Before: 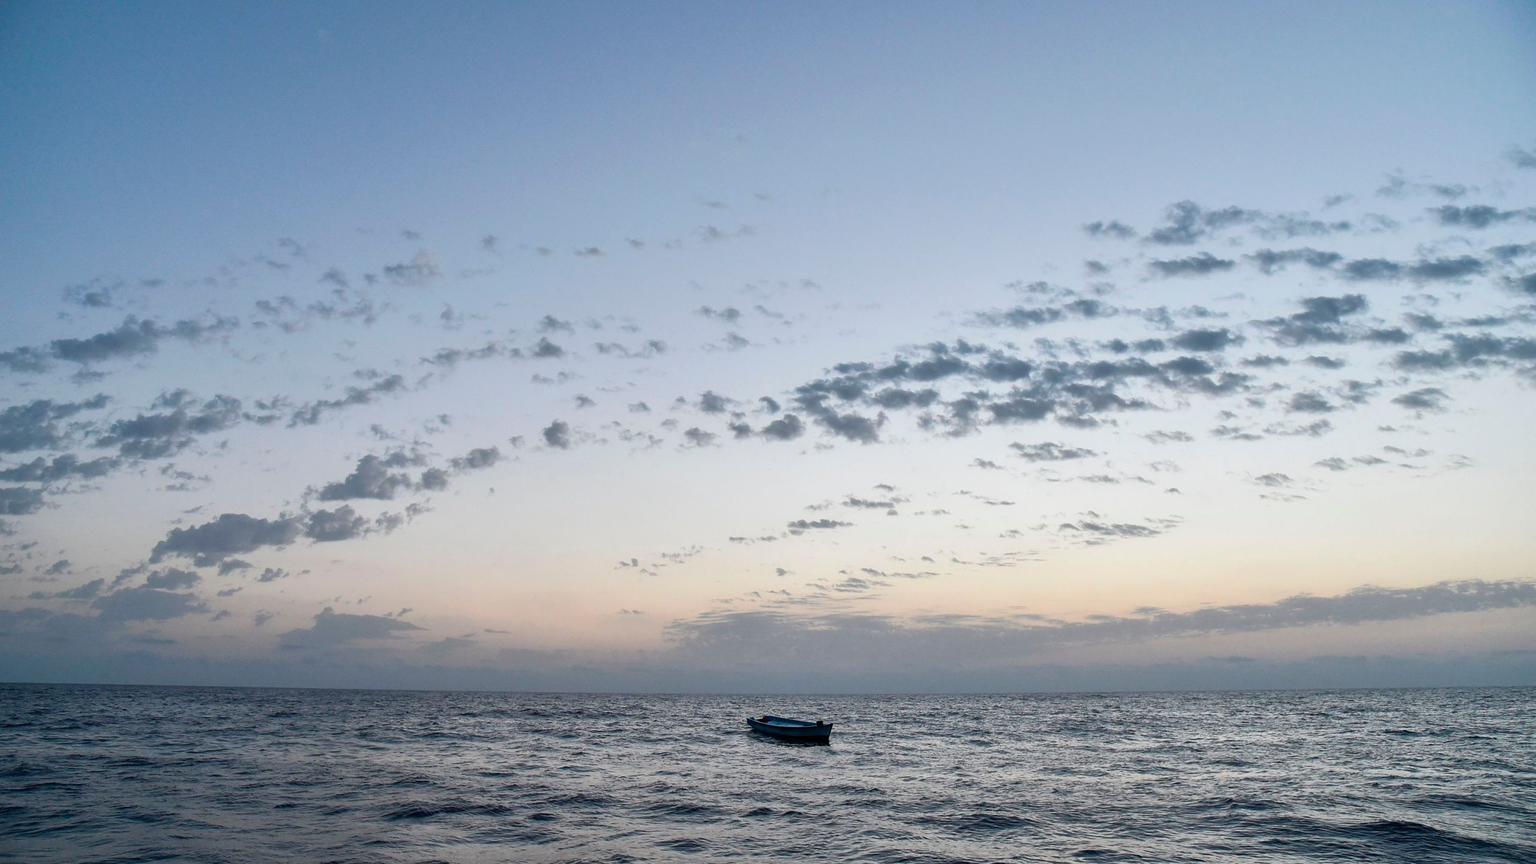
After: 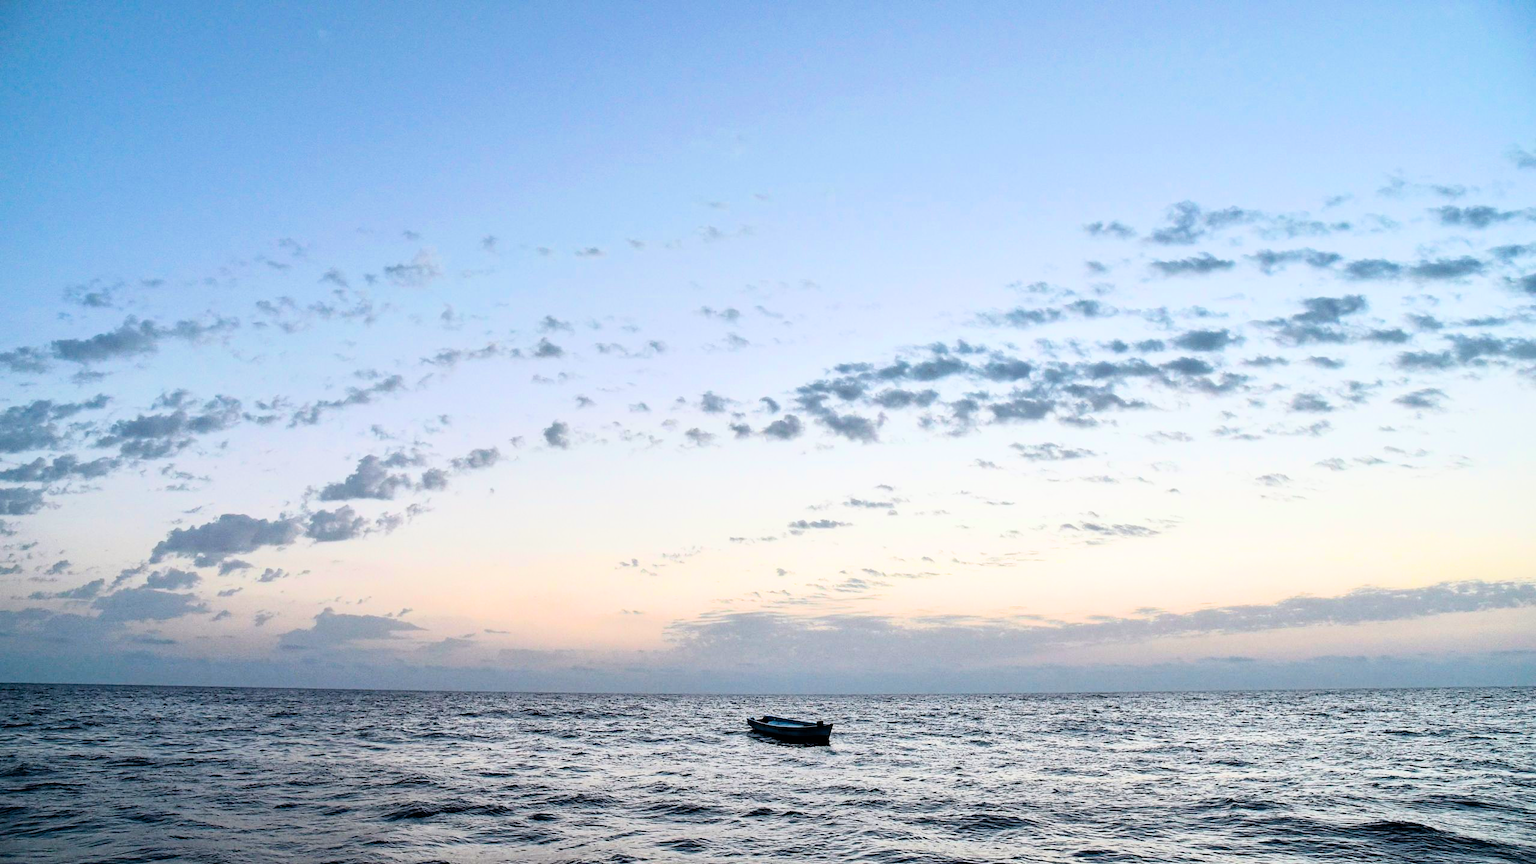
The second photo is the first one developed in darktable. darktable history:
haze removal: strength 0.287, distance 0.255, compatibility mode true, adaptive false
exposure: black level correction 0, exposure 0.949 EV, compensate highlight preservation false
filmic rgb: black relative exposure -7.96 EV, white relative exposure 4.01 EV, hardness 4.11, contrast 1.376, color science v6 (2022)
